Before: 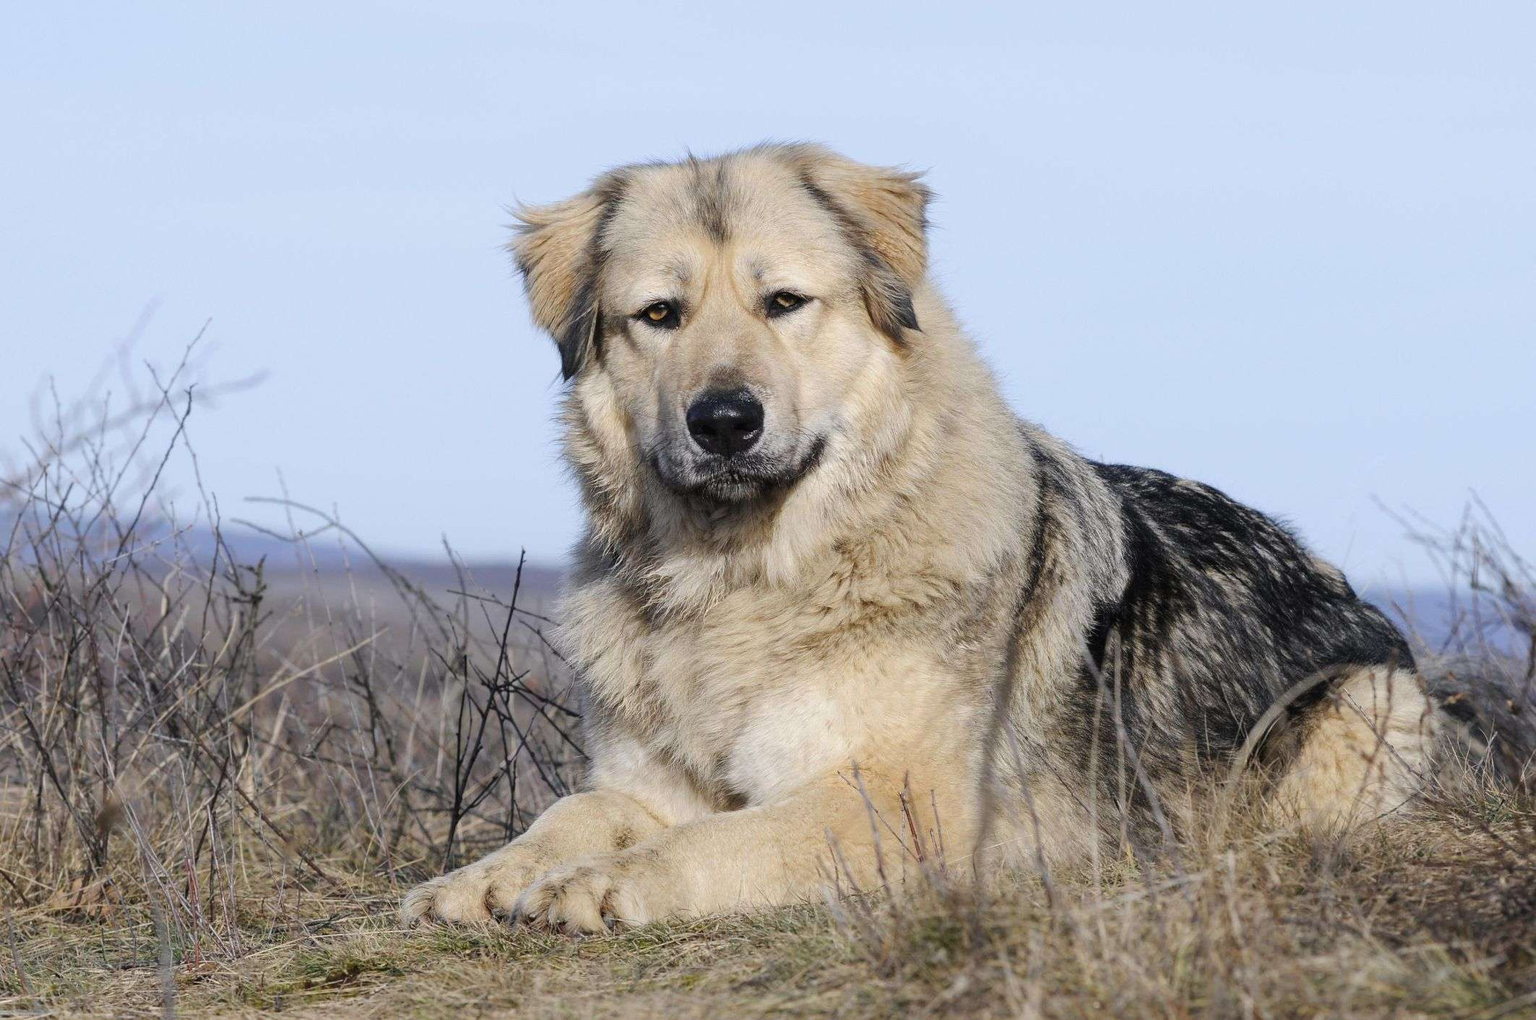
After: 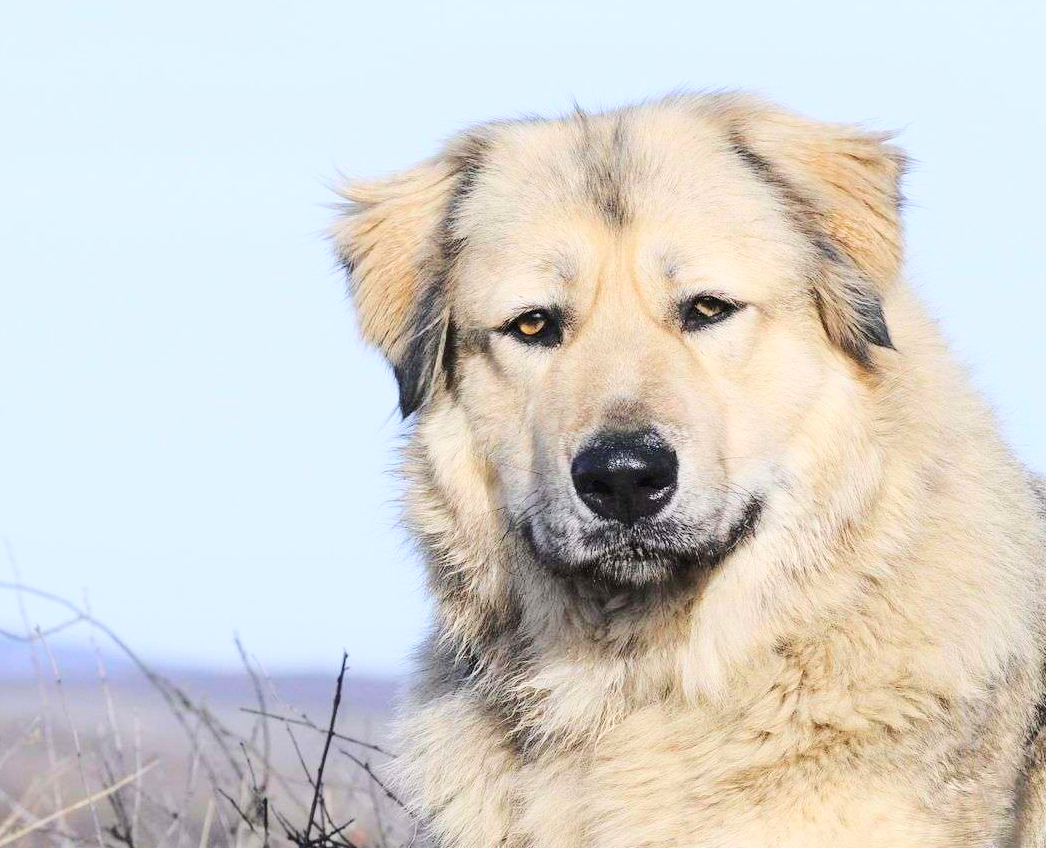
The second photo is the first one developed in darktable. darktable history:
crop: left 17.835%, top 7.675%, right 32.881%, bottom 32.213%
base curve: curves: ch0 [(0, 0) (0.025, 0.046) (0.112, 0.277) (0.467, 0.74) (0.814, 0.929) (1, 0.942)]
